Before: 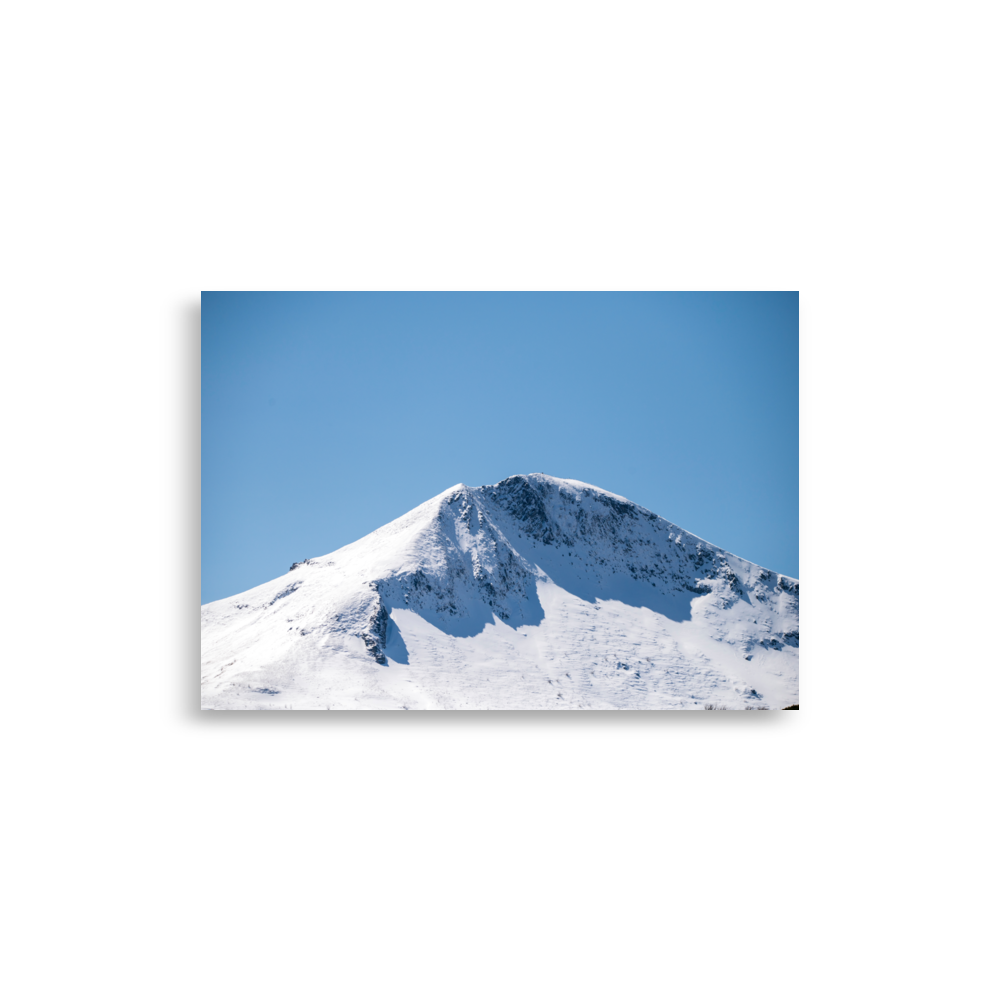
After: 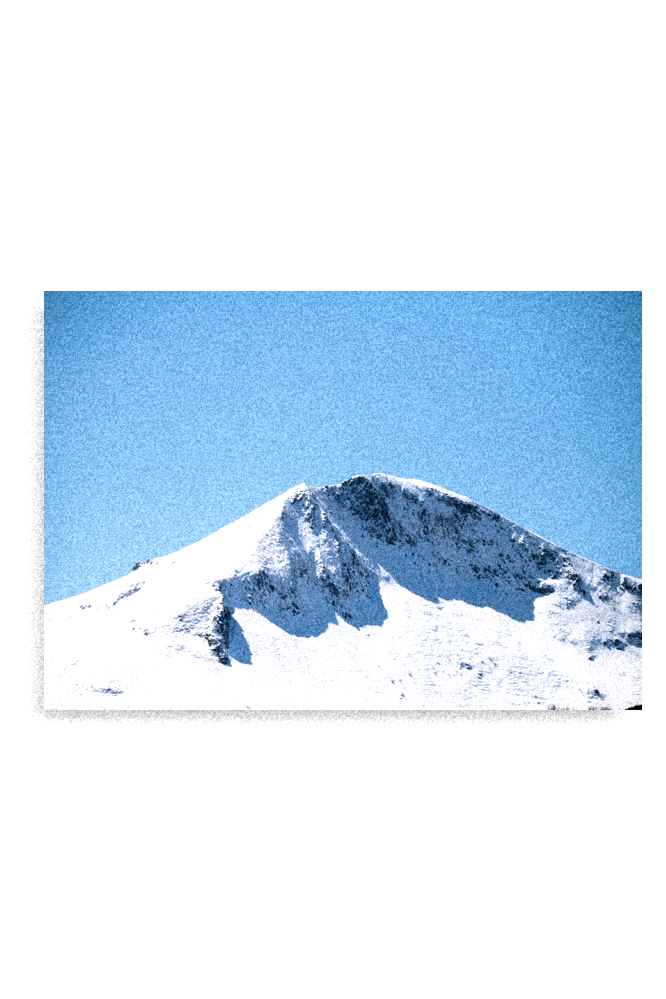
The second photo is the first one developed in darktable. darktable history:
tone equalizer: -8 EV -0.75 EV, -7 EV -0.7 EV, -6 EV -0.6 EV, -5 EV -0.4 EV, -3 EV 0.4 EV, -2 EV 0.6 EV, -1 EV 0.7 EV, +0 EV 0.75 EV, edges refinement/feathering 500, mask exposure compensation -1.57 EV, preserve details no
exposure: compensate highlight preservation false
grain: coarseness 46.9 ISO, strength 50.21%, mid-tones bias 0%
crop and rotate: left 15.754%, right 17.579%
